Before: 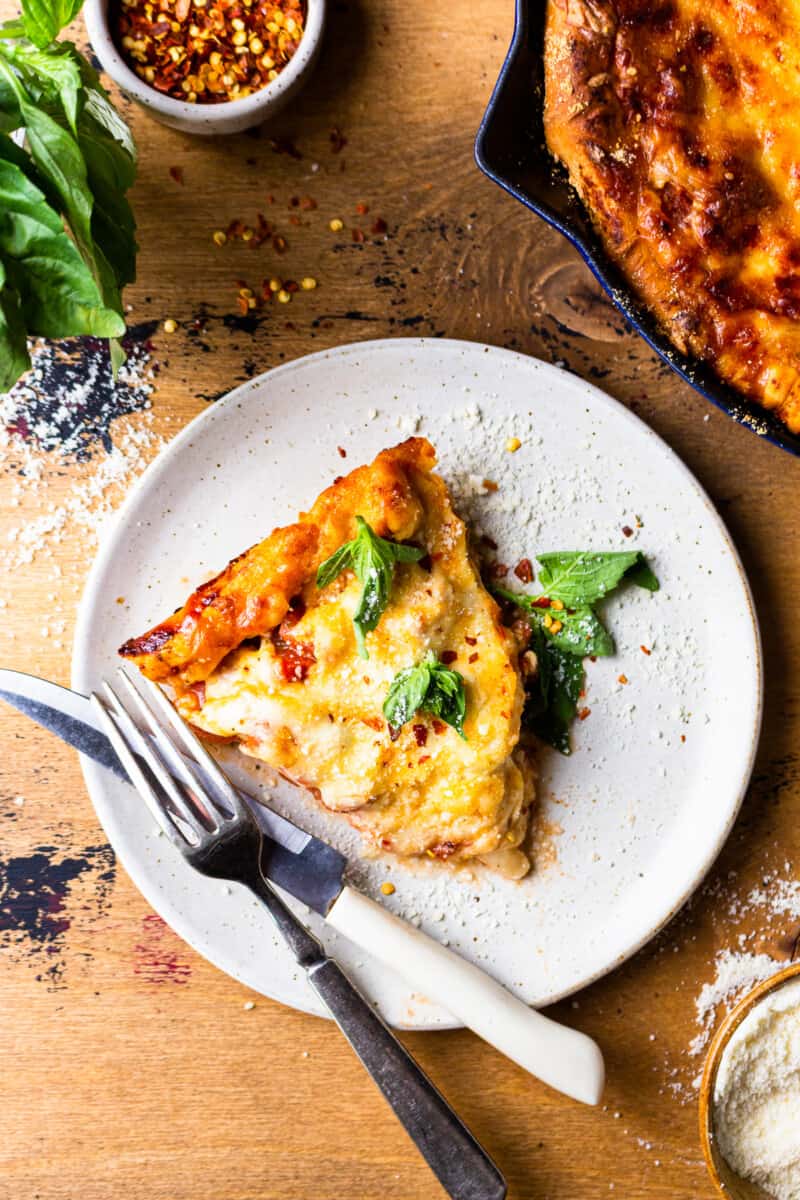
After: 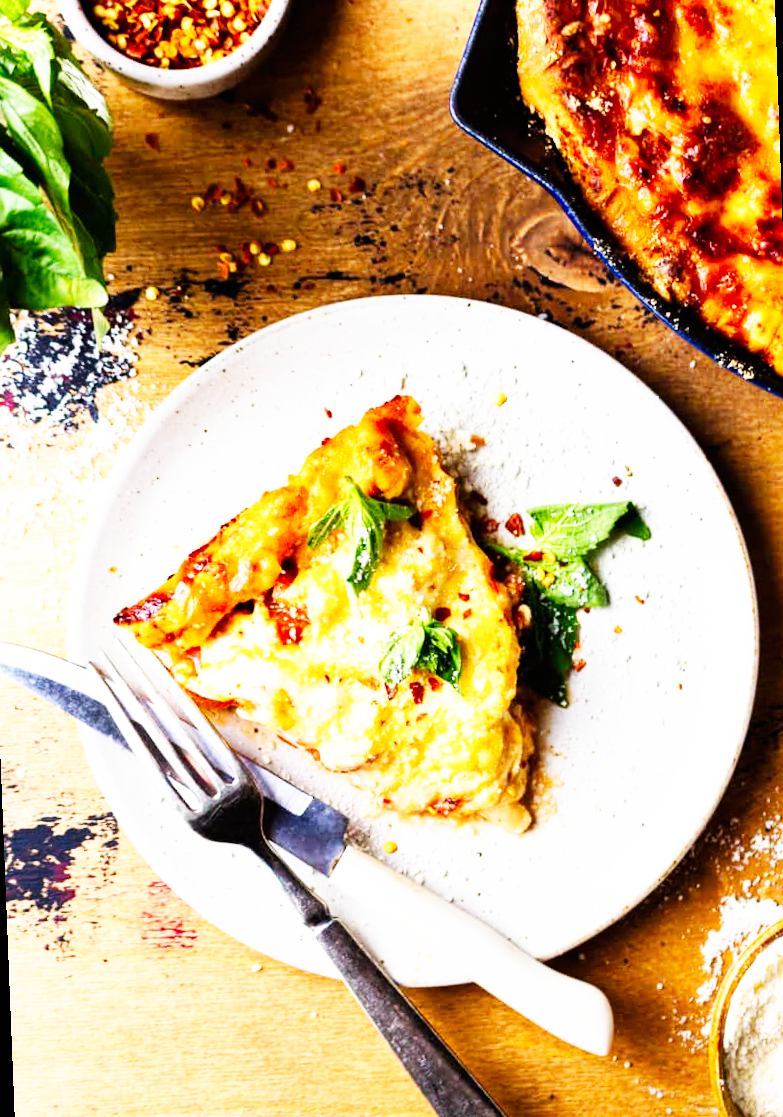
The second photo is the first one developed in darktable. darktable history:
rotate and perspective: rotation -2.12°, lens shift (vertical) 0.009, lens shift (horizontal) -0.008, automatic cropping original format, crop left 0.036, crop right 0.964, crop top 0.05, crop bottom 0.959
base curve: curves: ch0 [(0, 0) (0.007, 0.004) (0.027, 0.03) (0.046, 0.07) (0.207, 0.54) (0.442, 0.872) (0.673, 0.972) (1, 1)], preserve colors none
